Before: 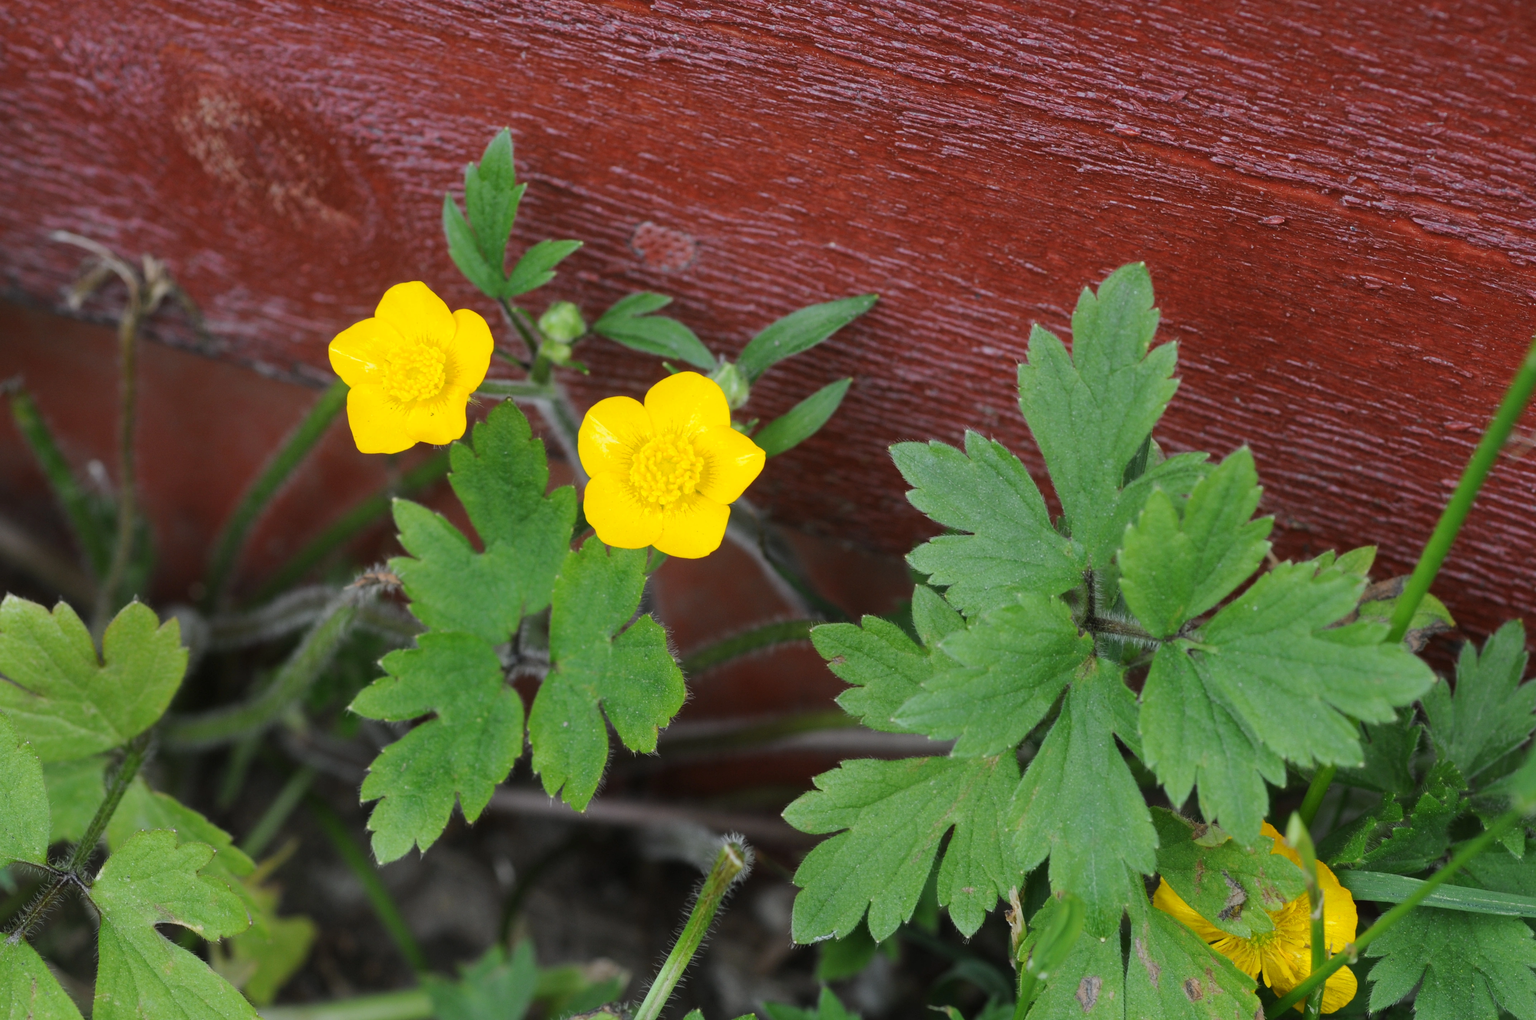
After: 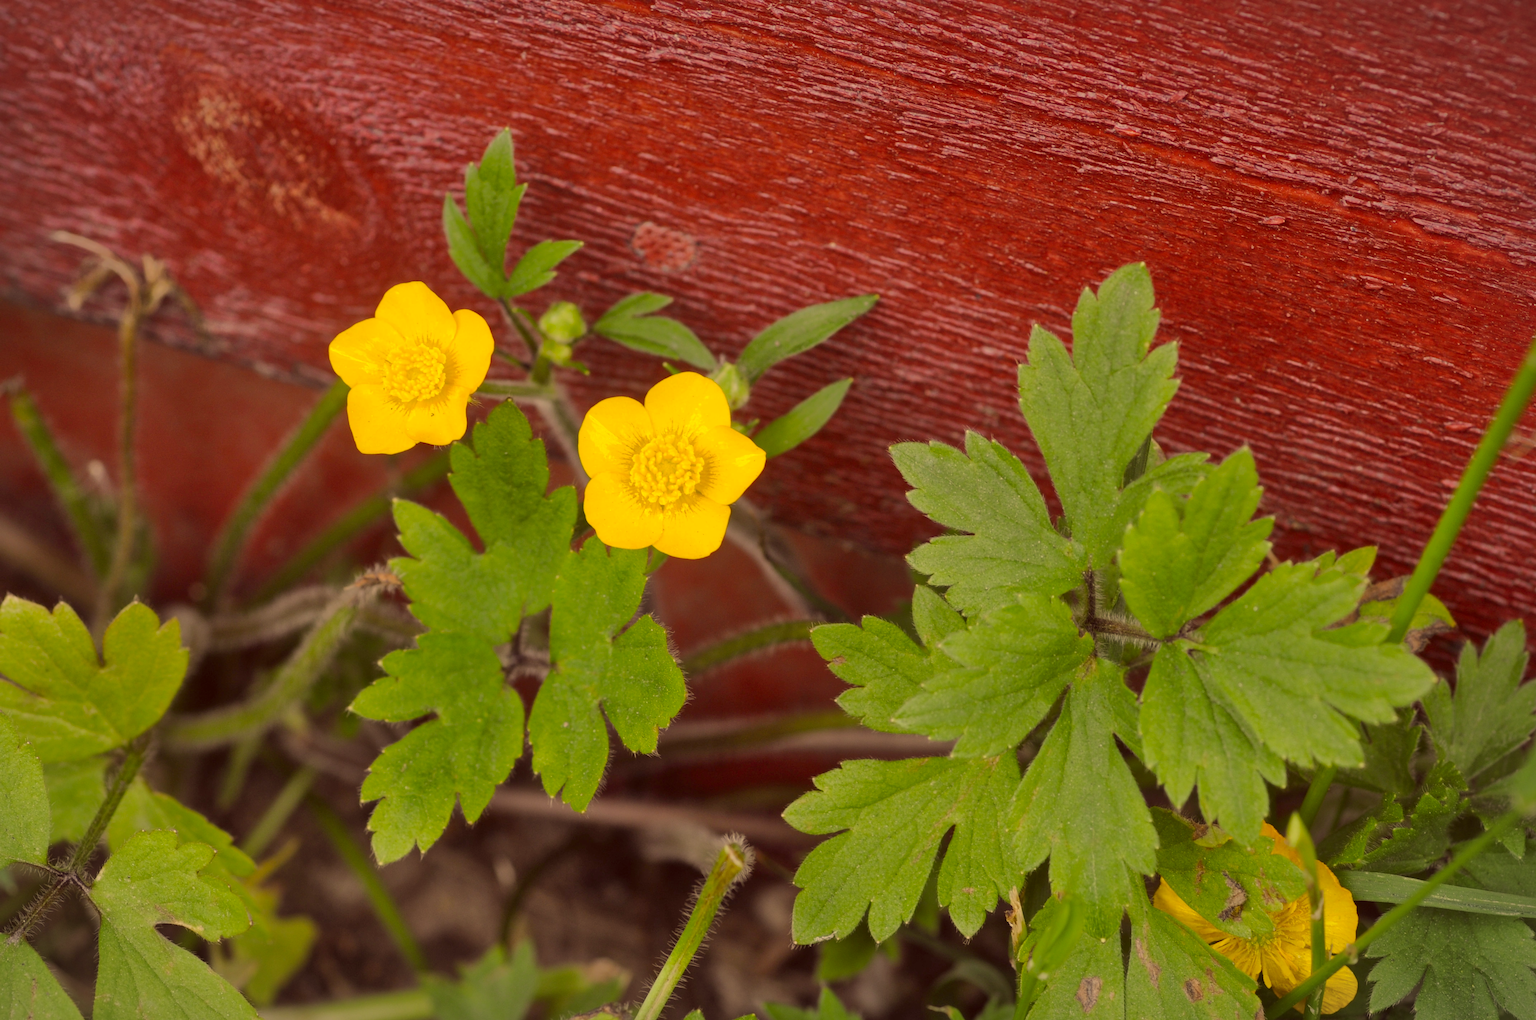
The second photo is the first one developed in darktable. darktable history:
shadows and highlights: on, module defaults
vignetting: fall-off start 97.84%, fall-off radius 98.85%, center (-0.033, -0.038), width/height ratio 1.362
color correction: highlights a* 10.05, highlights b* 38.3, shadows a* 14.19, shadows b* 3.41
